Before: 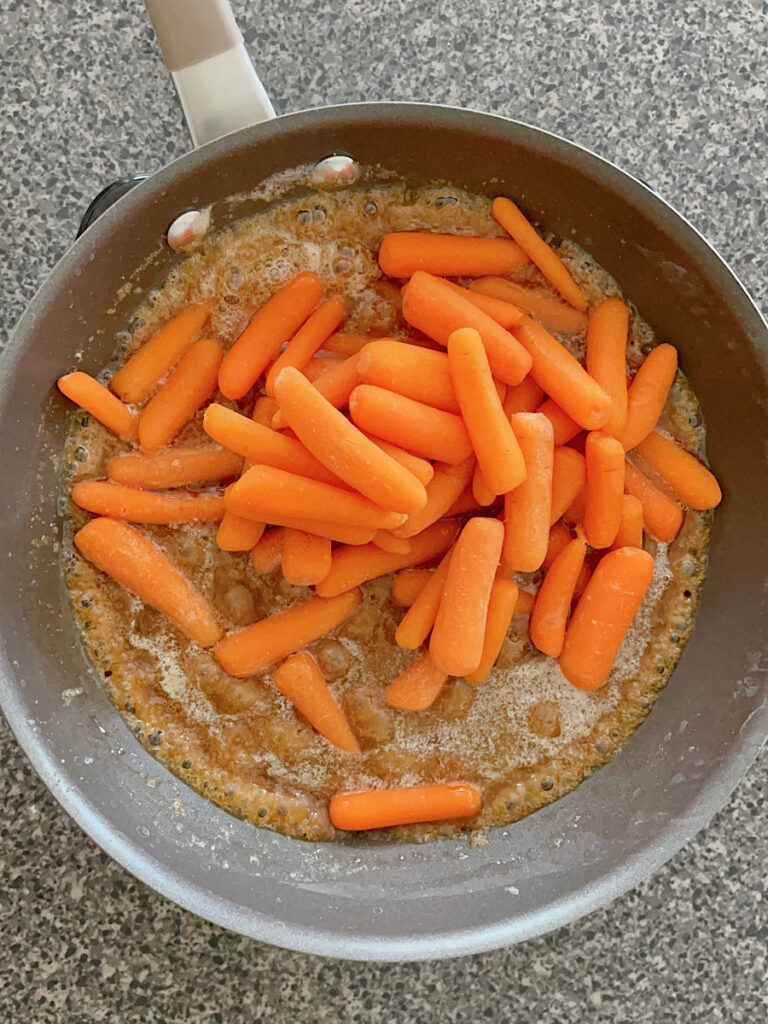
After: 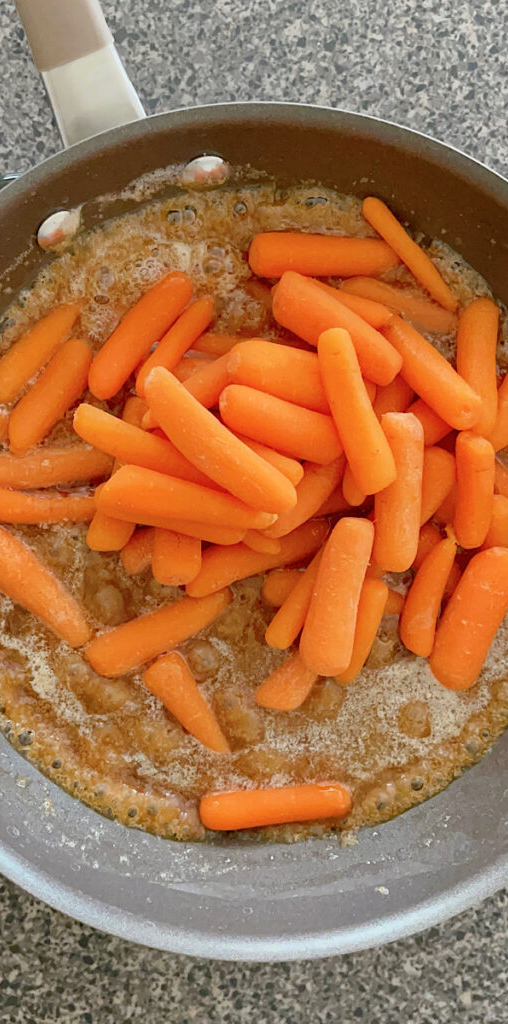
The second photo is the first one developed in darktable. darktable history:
crop: left 16.939%, right 16.866%
tone equalizer: on, module defaults
